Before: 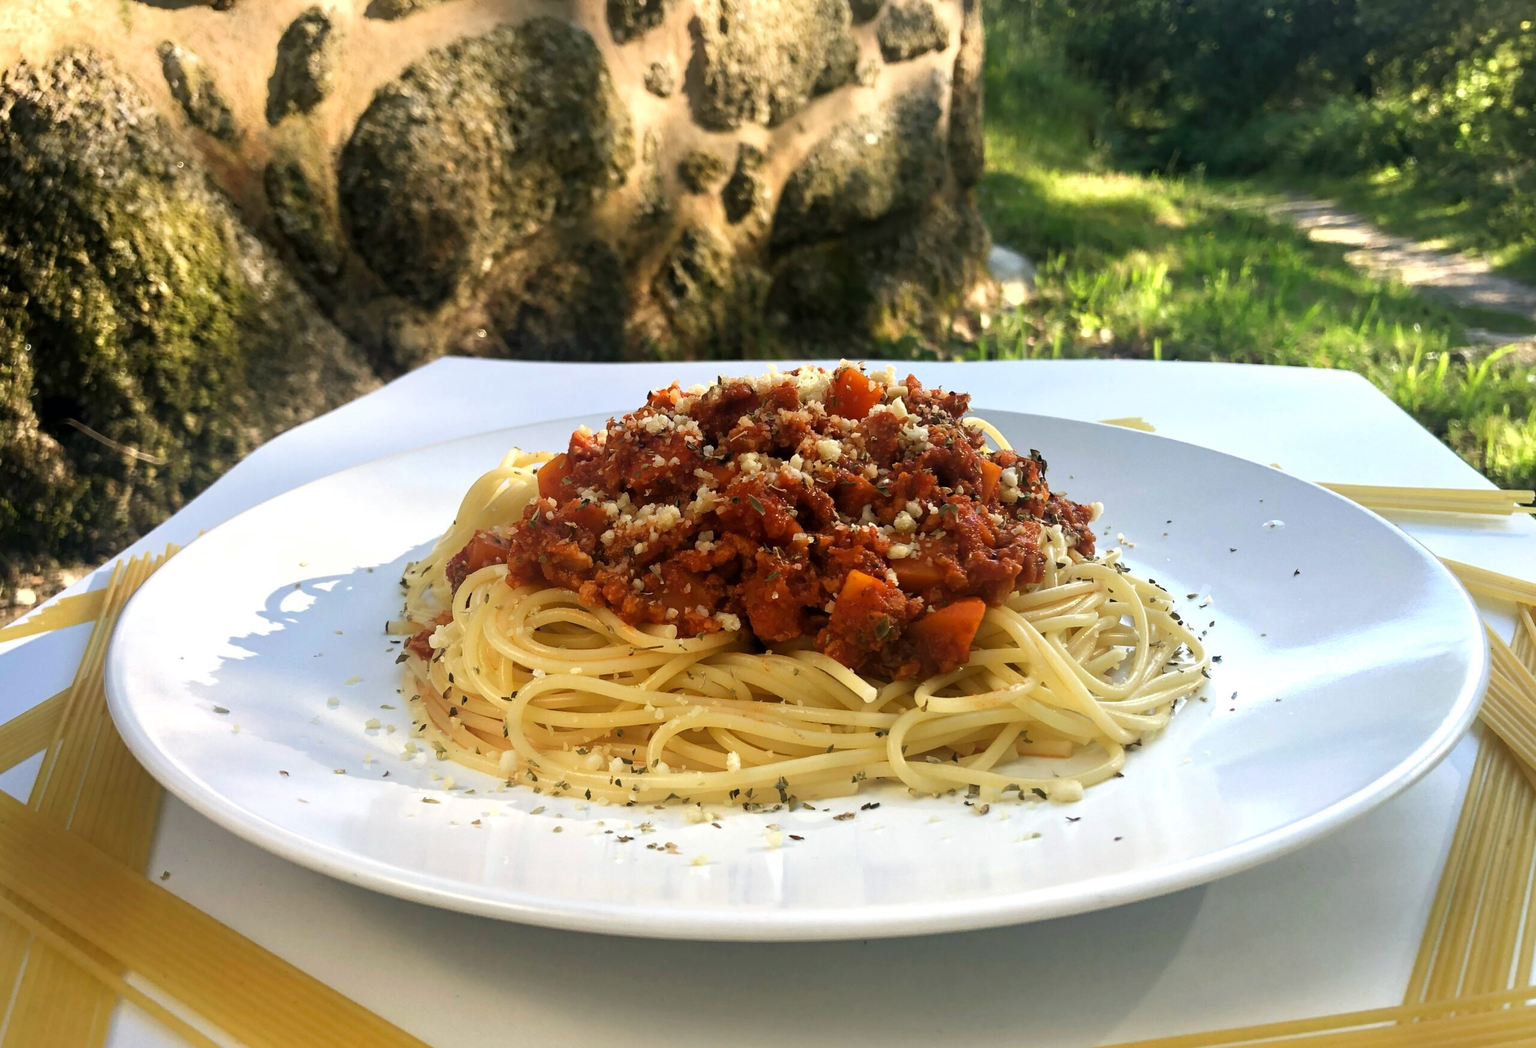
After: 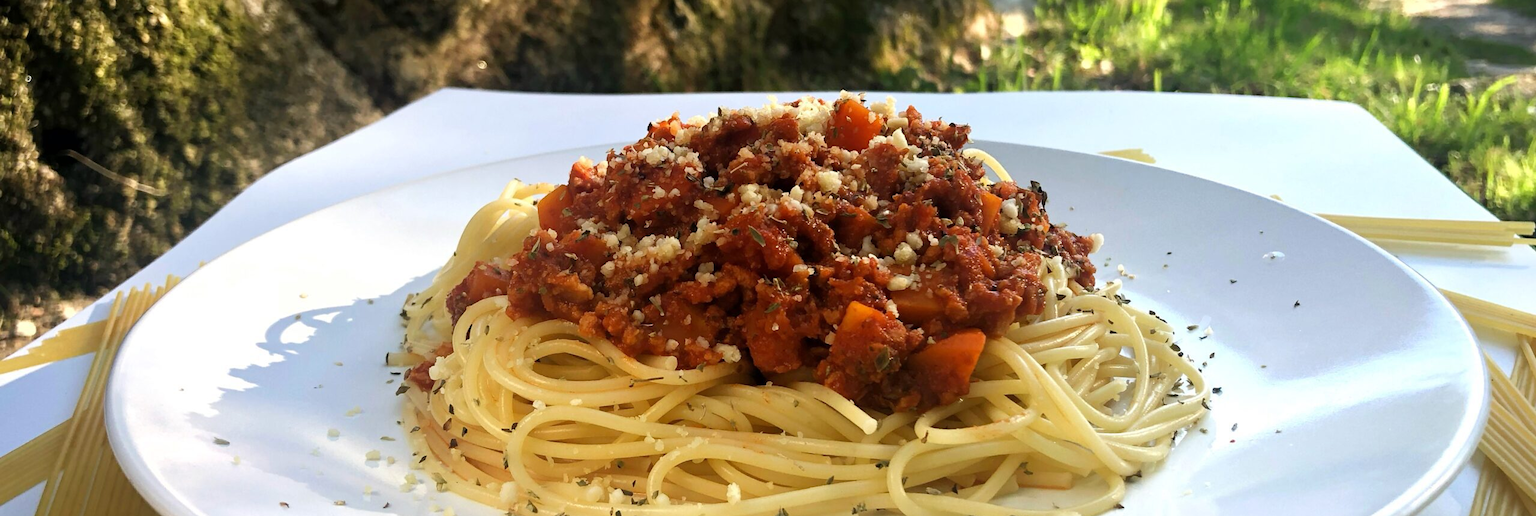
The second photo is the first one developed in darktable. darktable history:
crop and rotate: top 25.738%, bottom 24.954%
